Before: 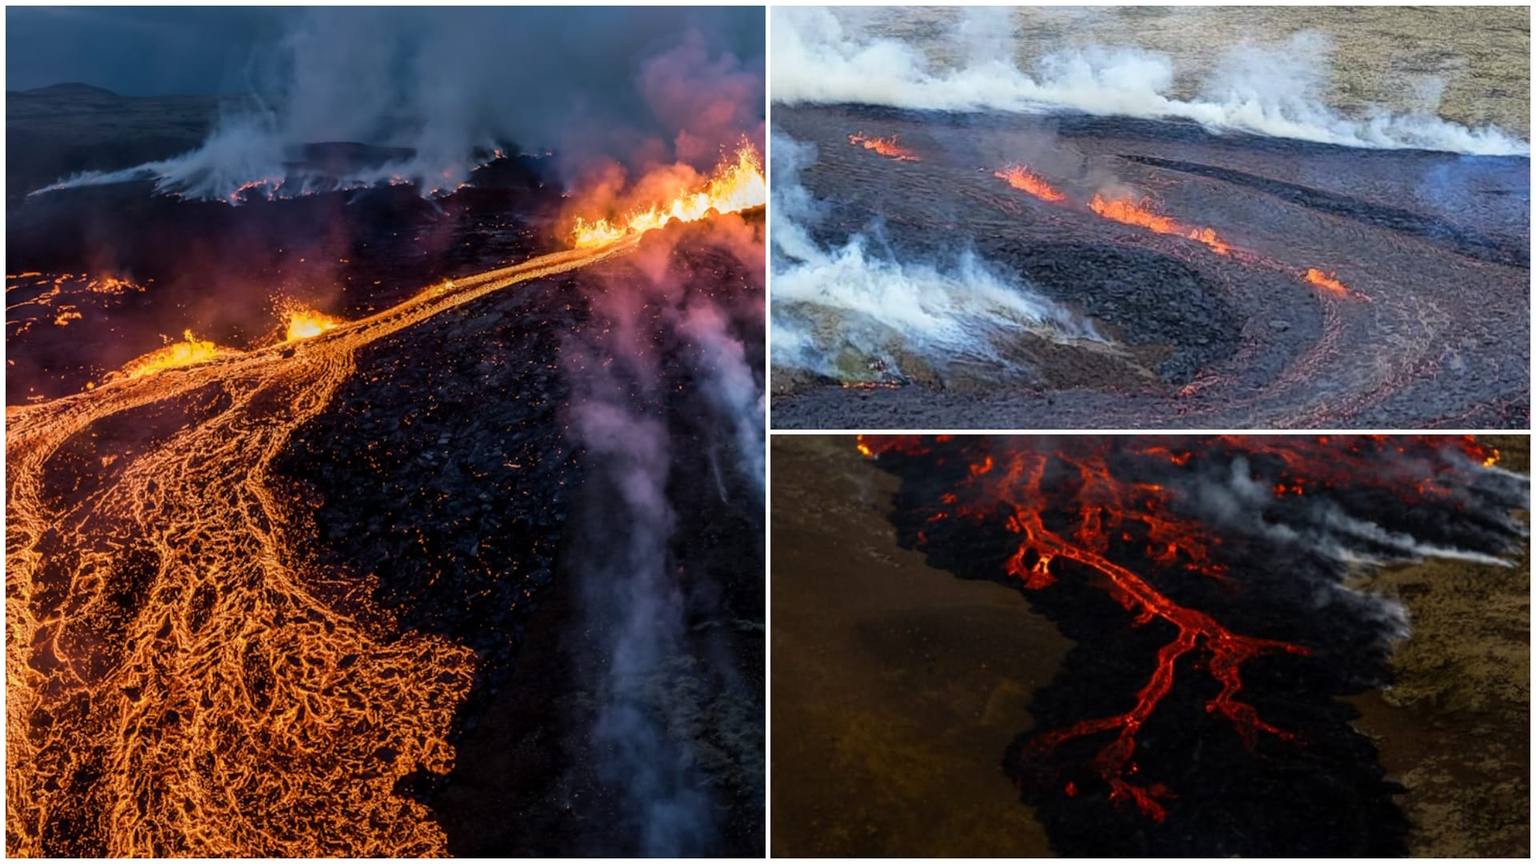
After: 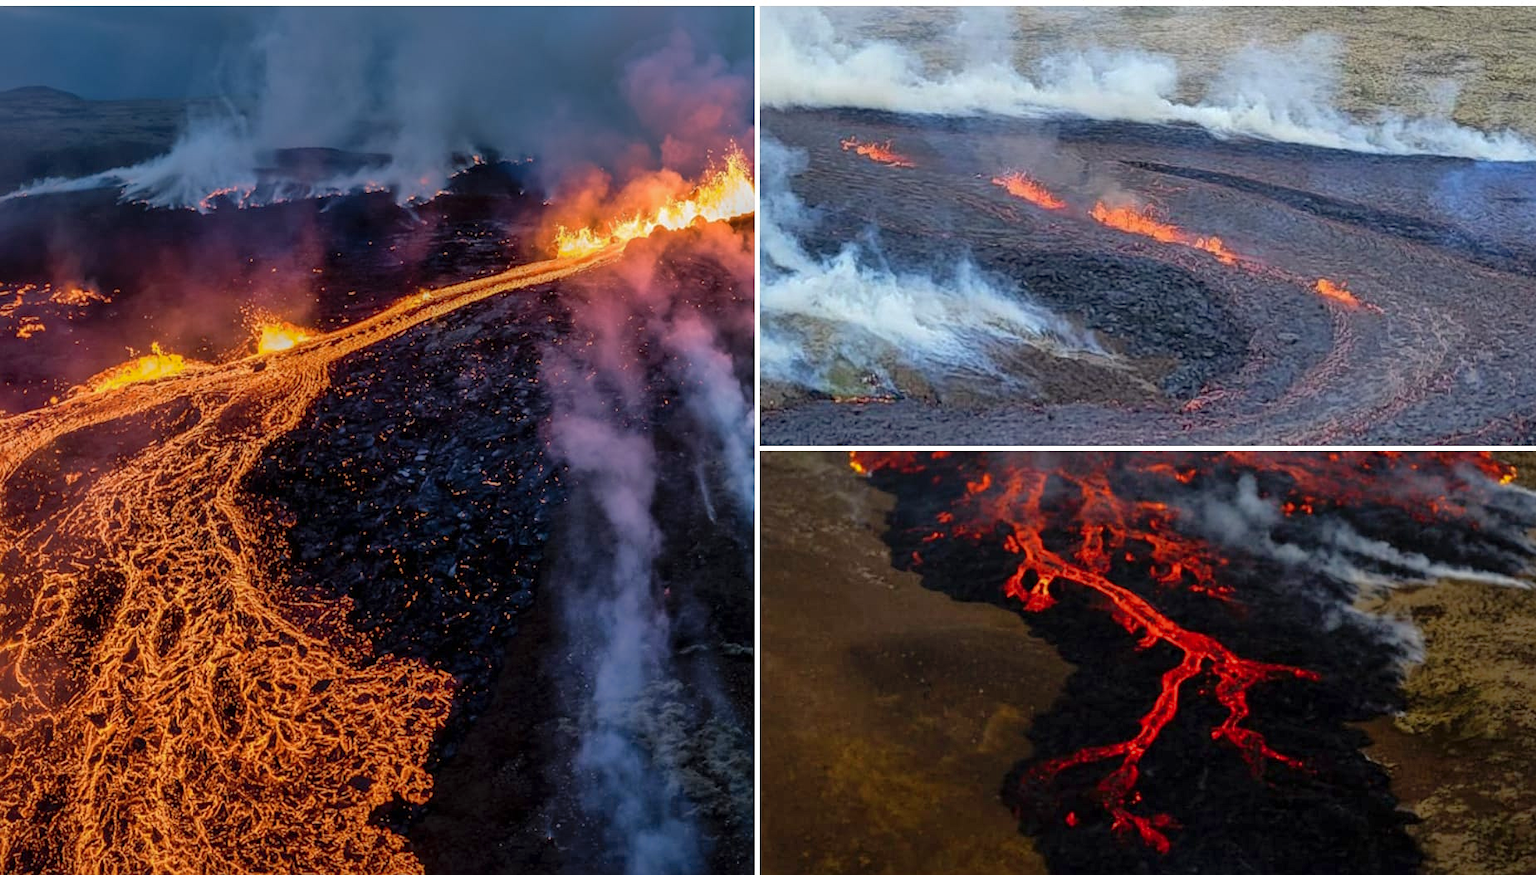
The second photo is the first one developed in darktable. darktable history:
sharpen: radius 1.272, amount 0.305, threshold 0
crop and rotate: left 2.536%, right 1.107%, bottom 2.246%
shadows and highlights: on, module defaults
